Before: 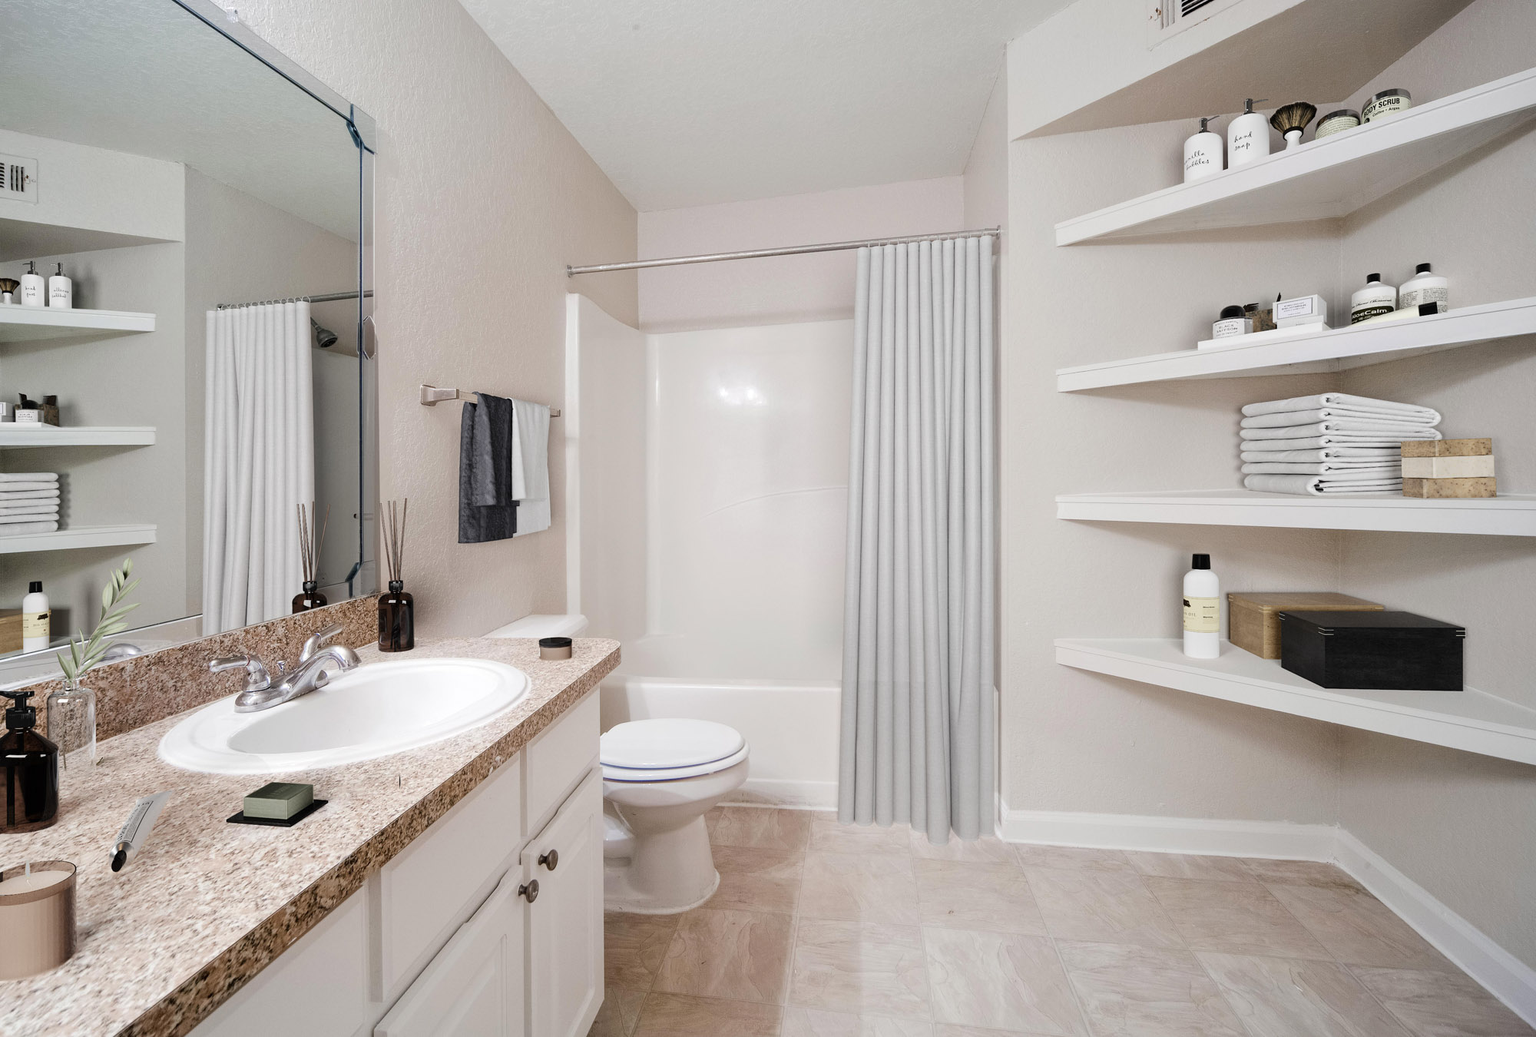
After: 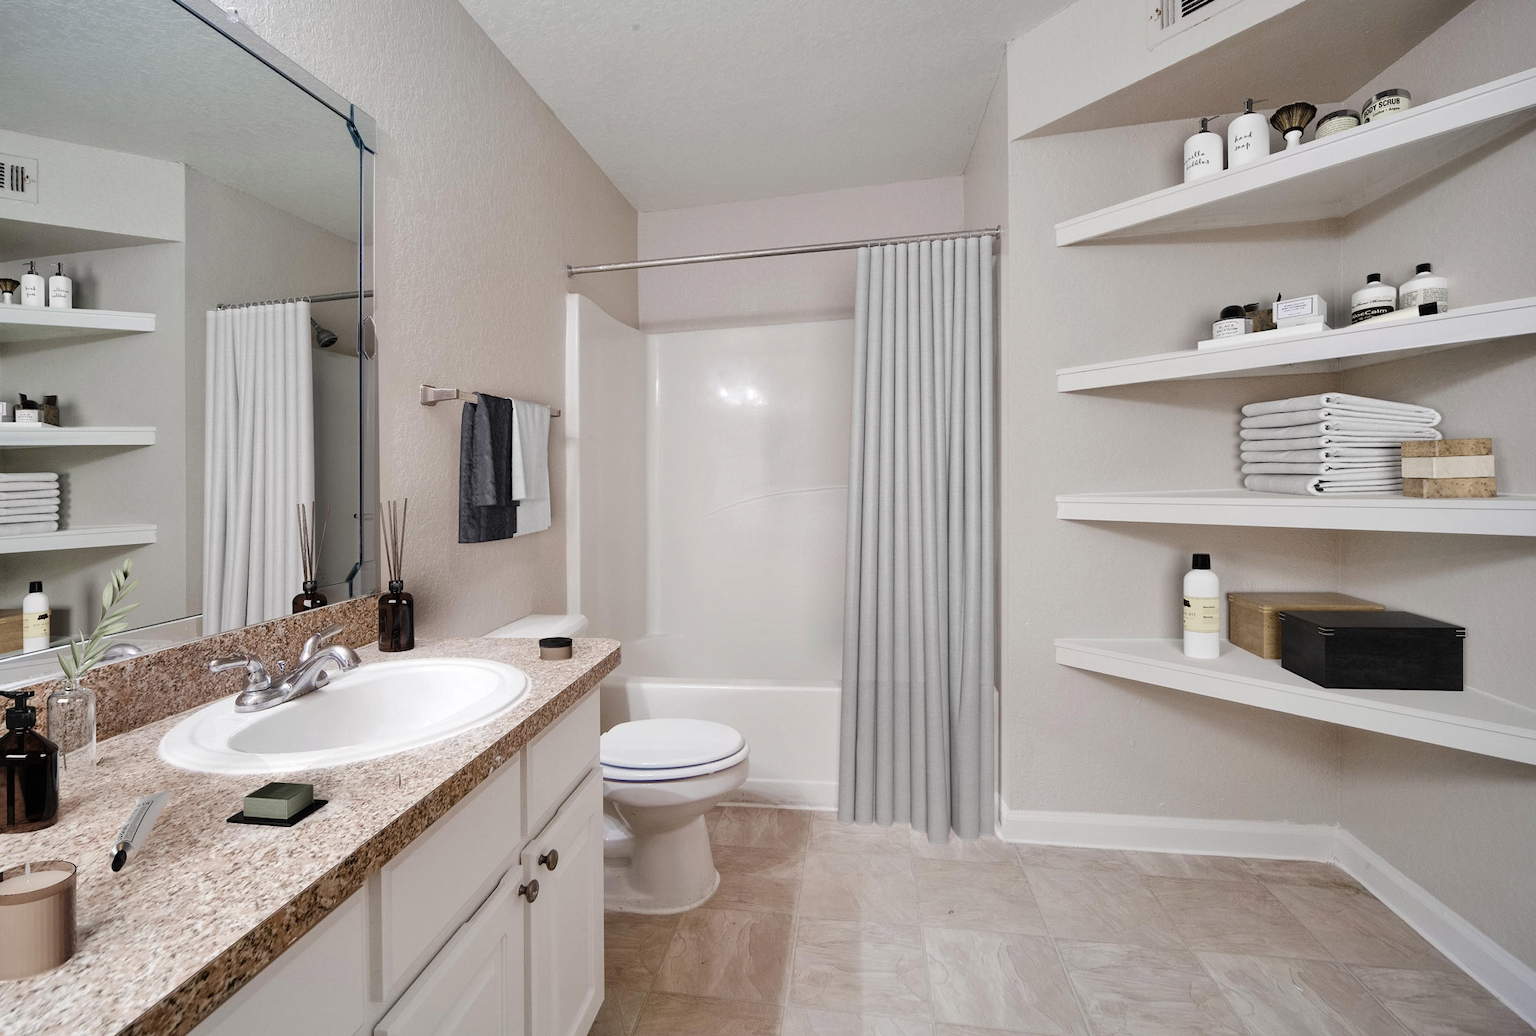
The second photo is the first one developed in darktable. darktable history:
shadows and highlights: radius 135.49, soften with gaussian
